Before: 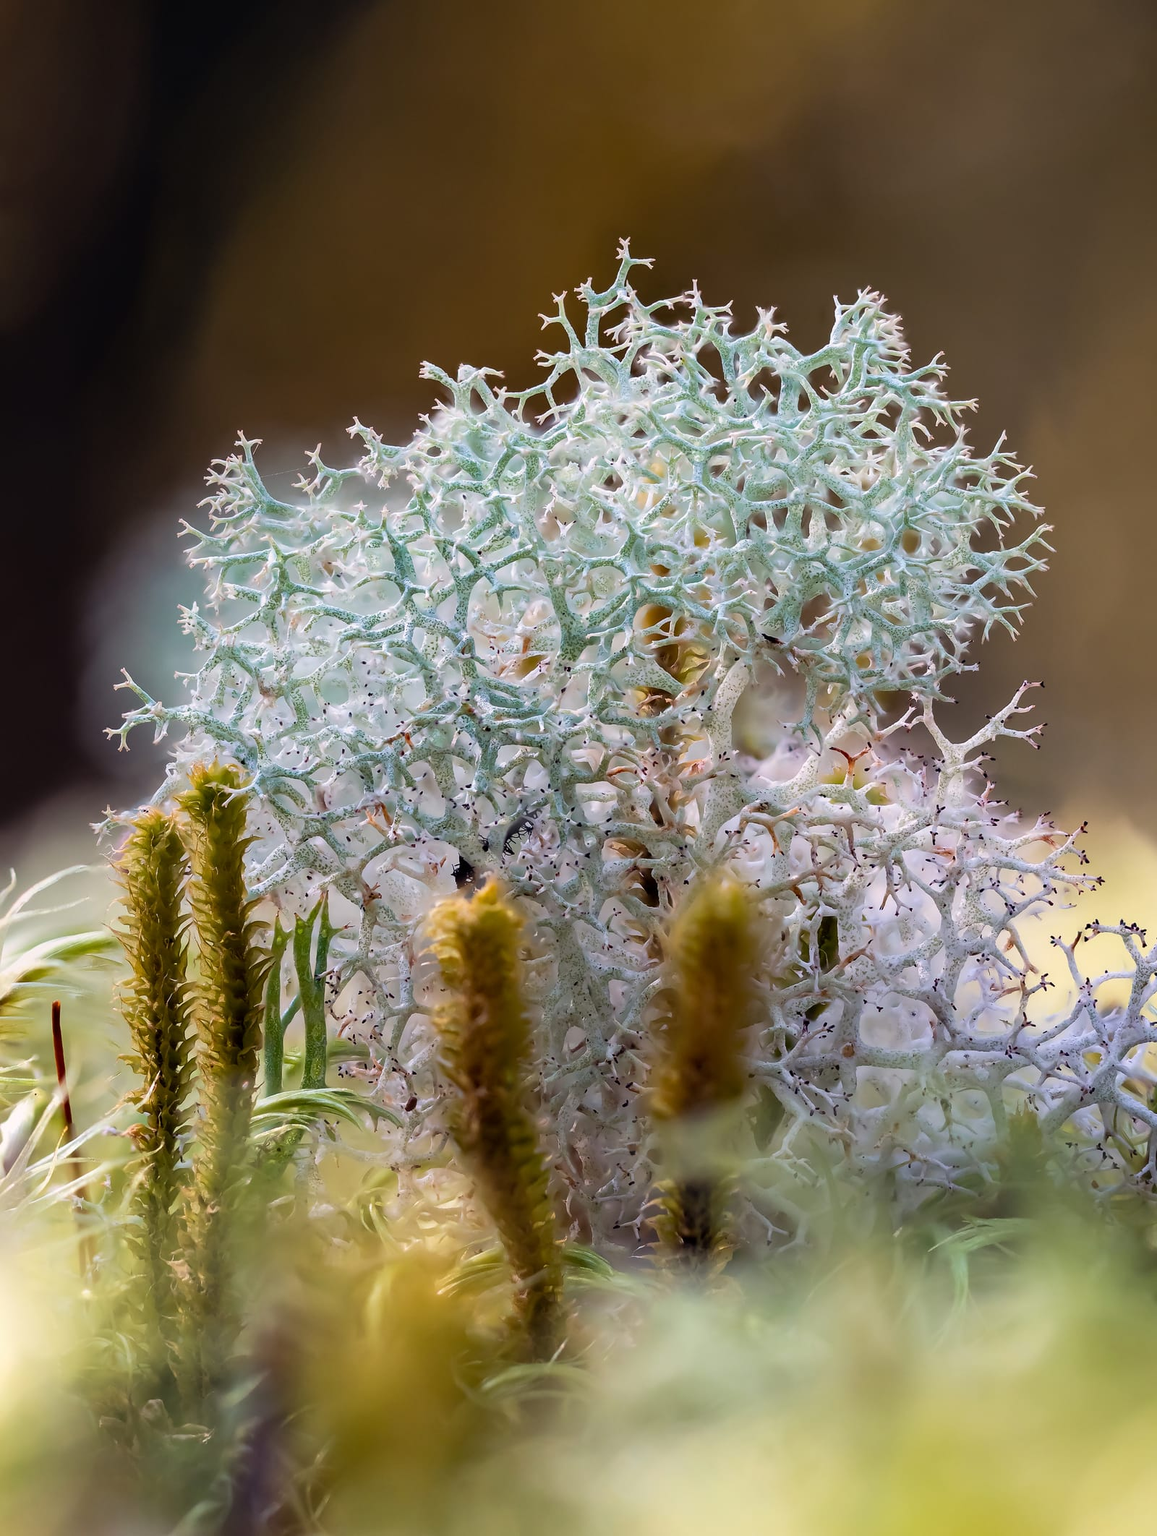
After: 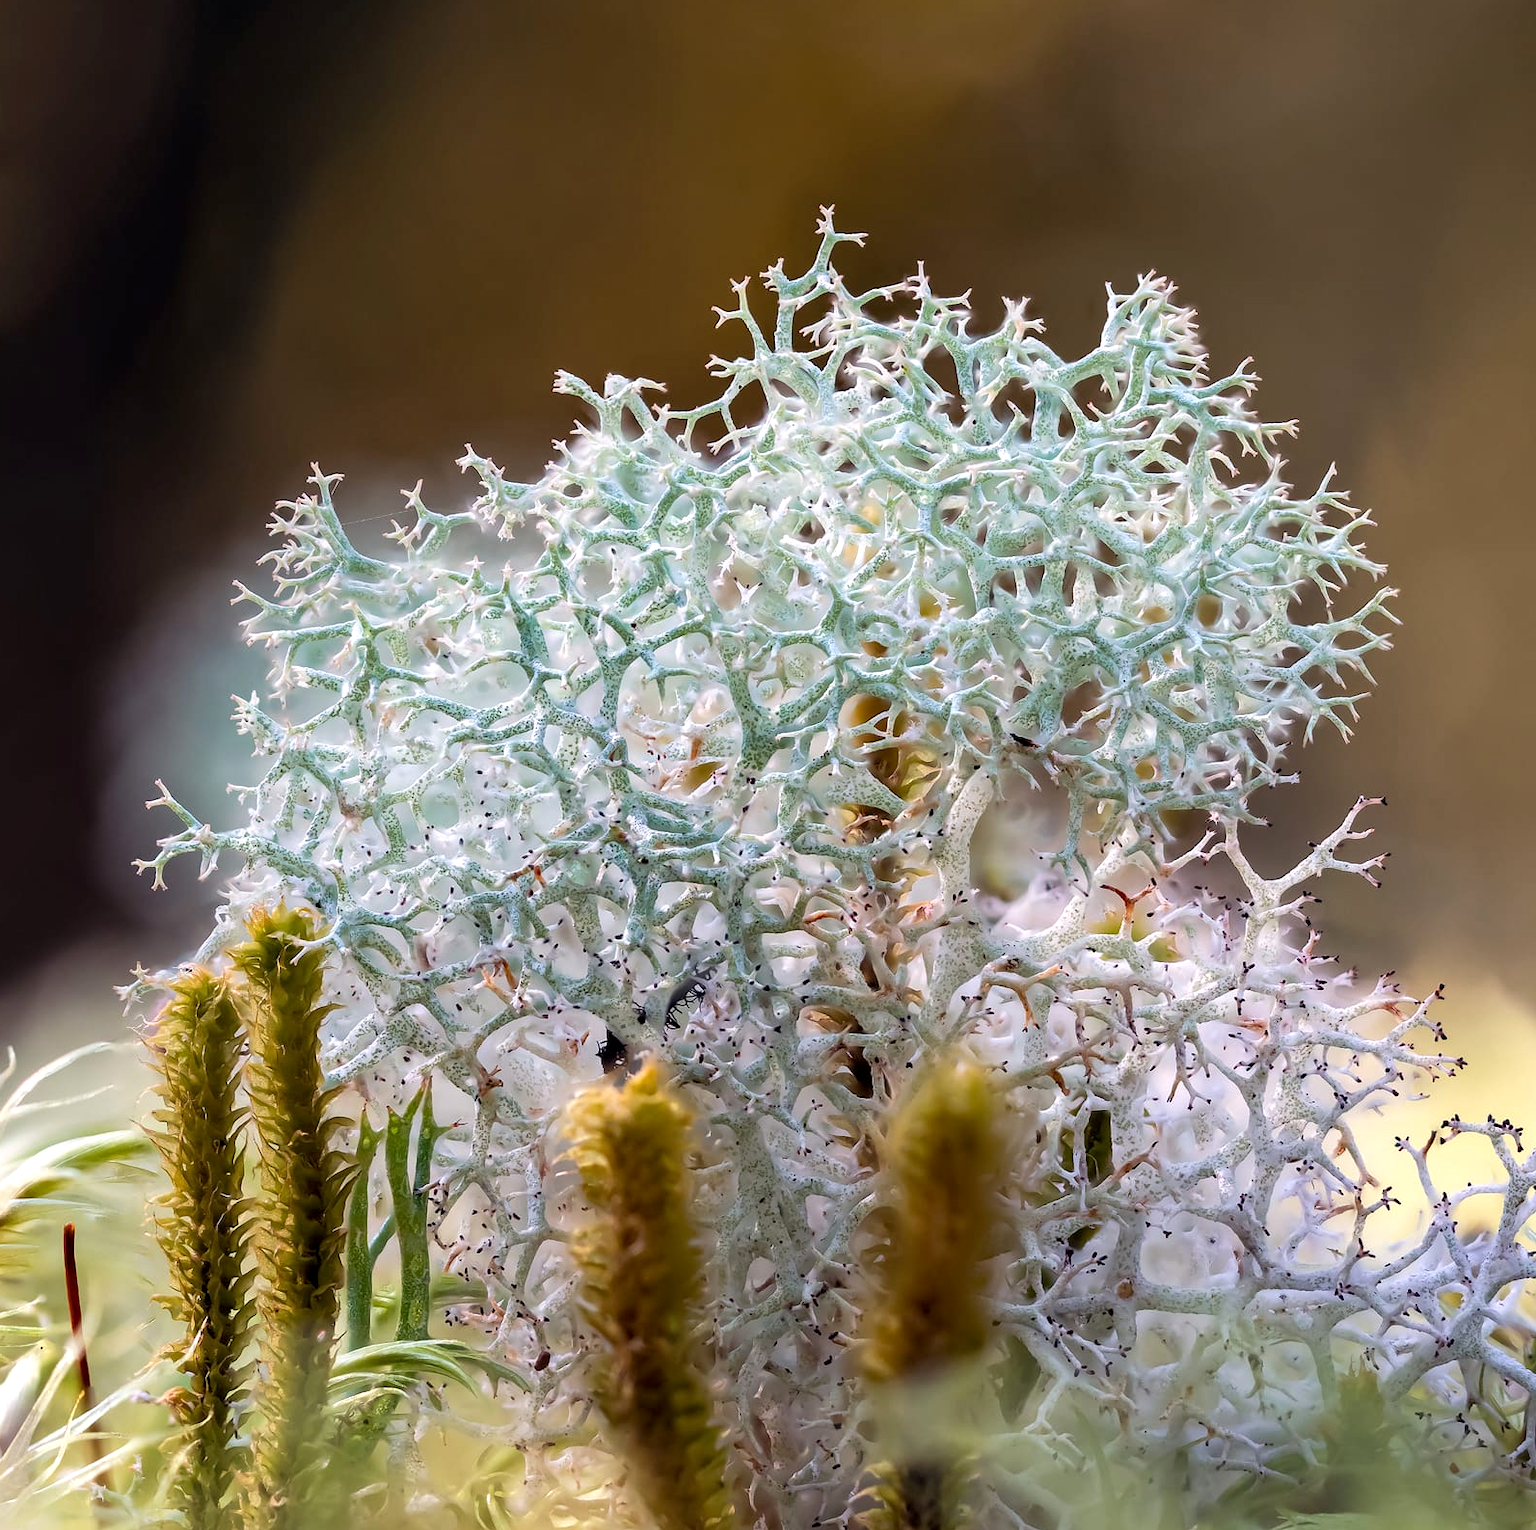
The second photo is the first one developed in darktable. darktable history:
local contrast: highlights 100%, shadows 100%, detail 120%, midtone range 0.2
exposure: exposure 0.207 EV, compensate highlight preservation false
crop: left 0.387%, top 5.469%, bottom 19.809%
